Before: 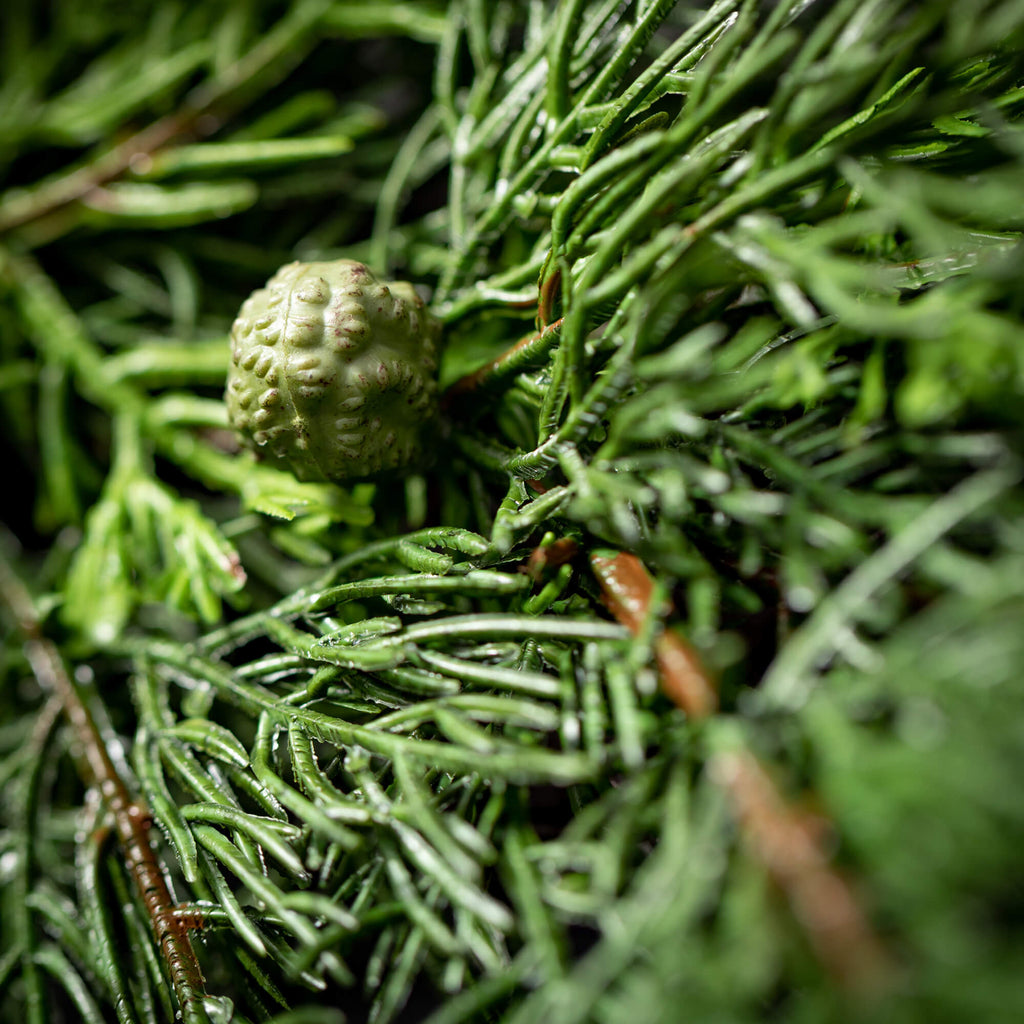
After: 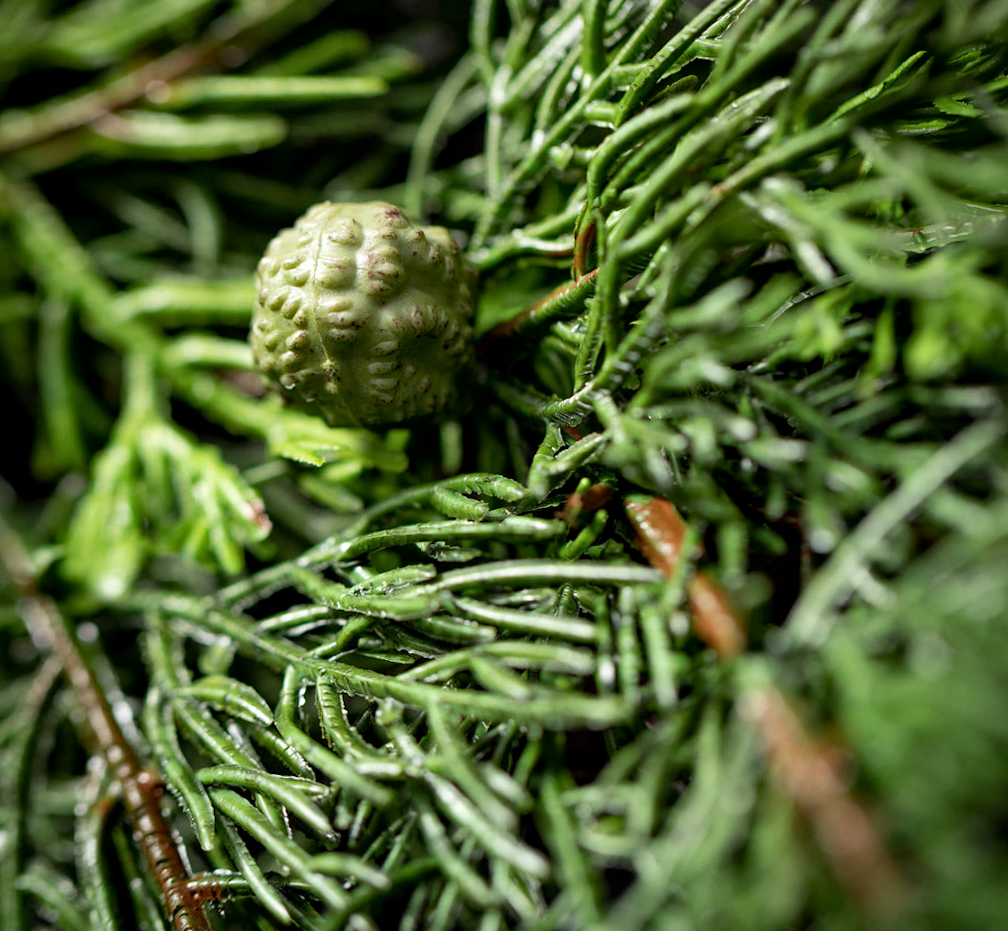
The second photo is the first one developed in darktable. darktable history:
local contrast: mode bilateral grid, contrast 20, coarseness 50, detail 120%, midtone range 0.2
rotate and perspective: rotation -0.013°, lens shift (vertical) -0.027, lens shift (horizontal) 0.178, crop left 0.016, crop right 0.989, crop top 0.082, crop bottom 0.918
